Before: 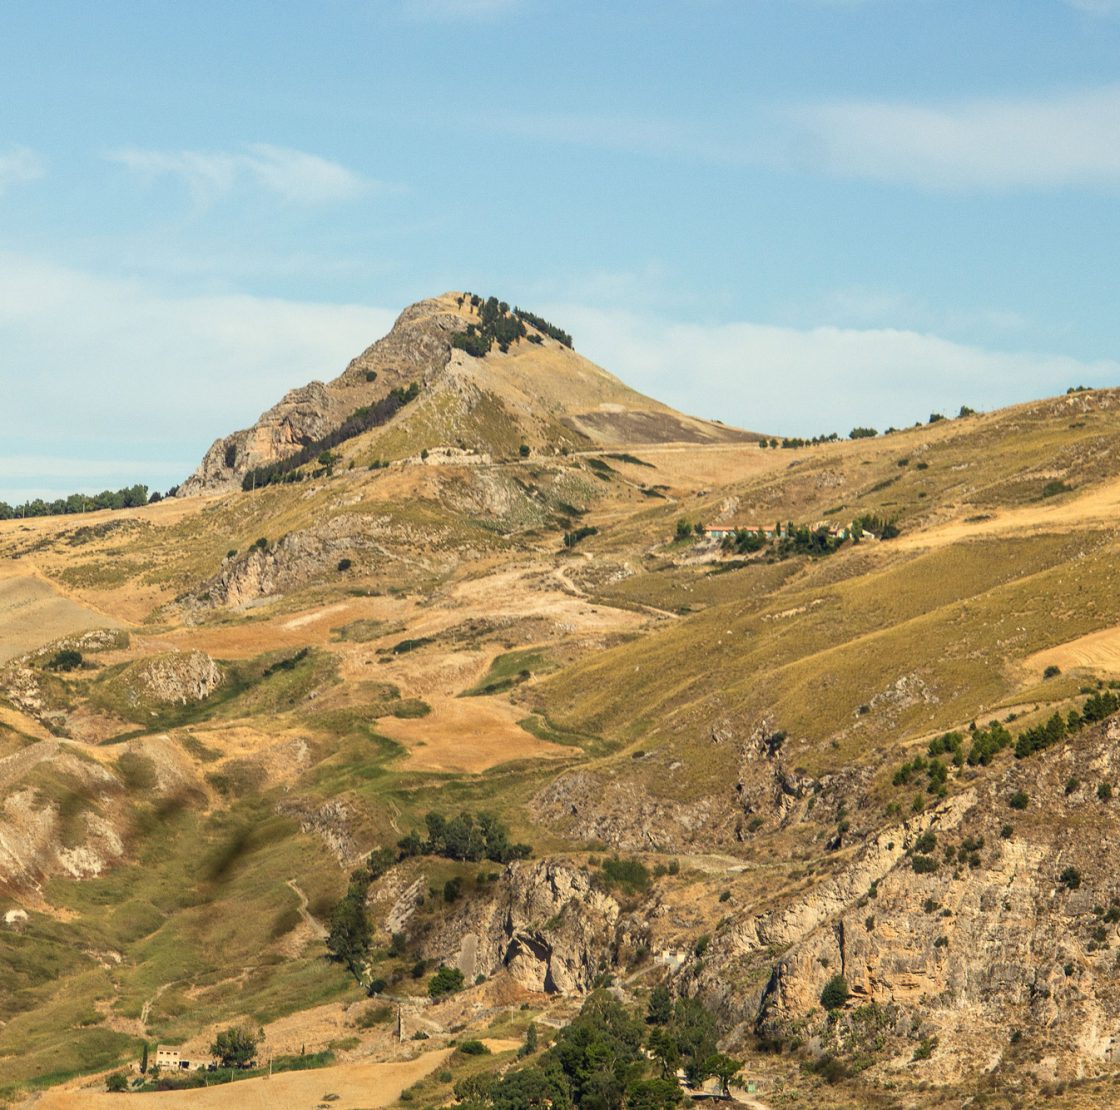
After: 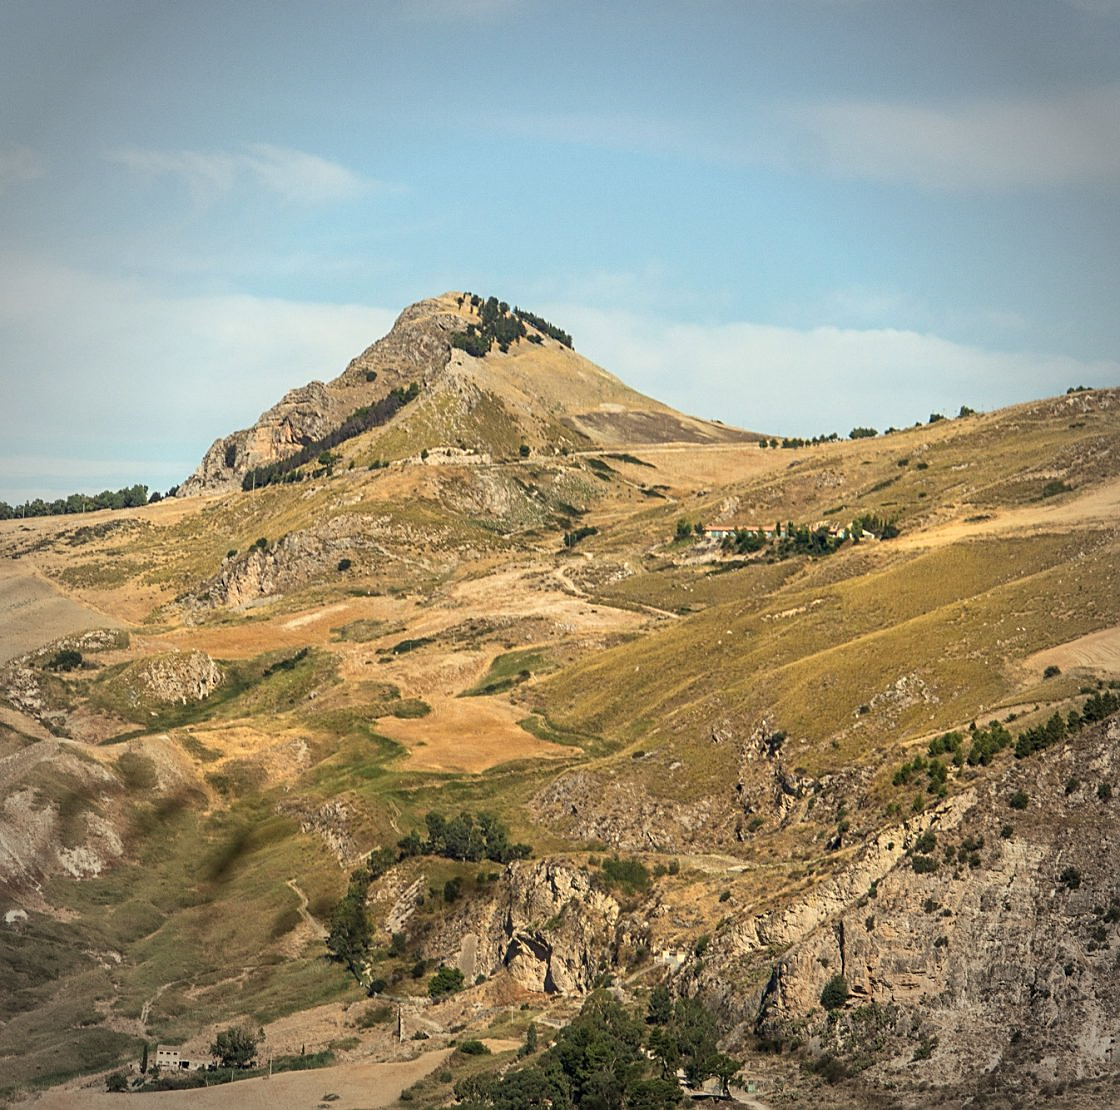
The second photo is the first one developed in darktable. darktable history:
vignetting: fall-off start 71.74%
sharpen: on, module defaults
